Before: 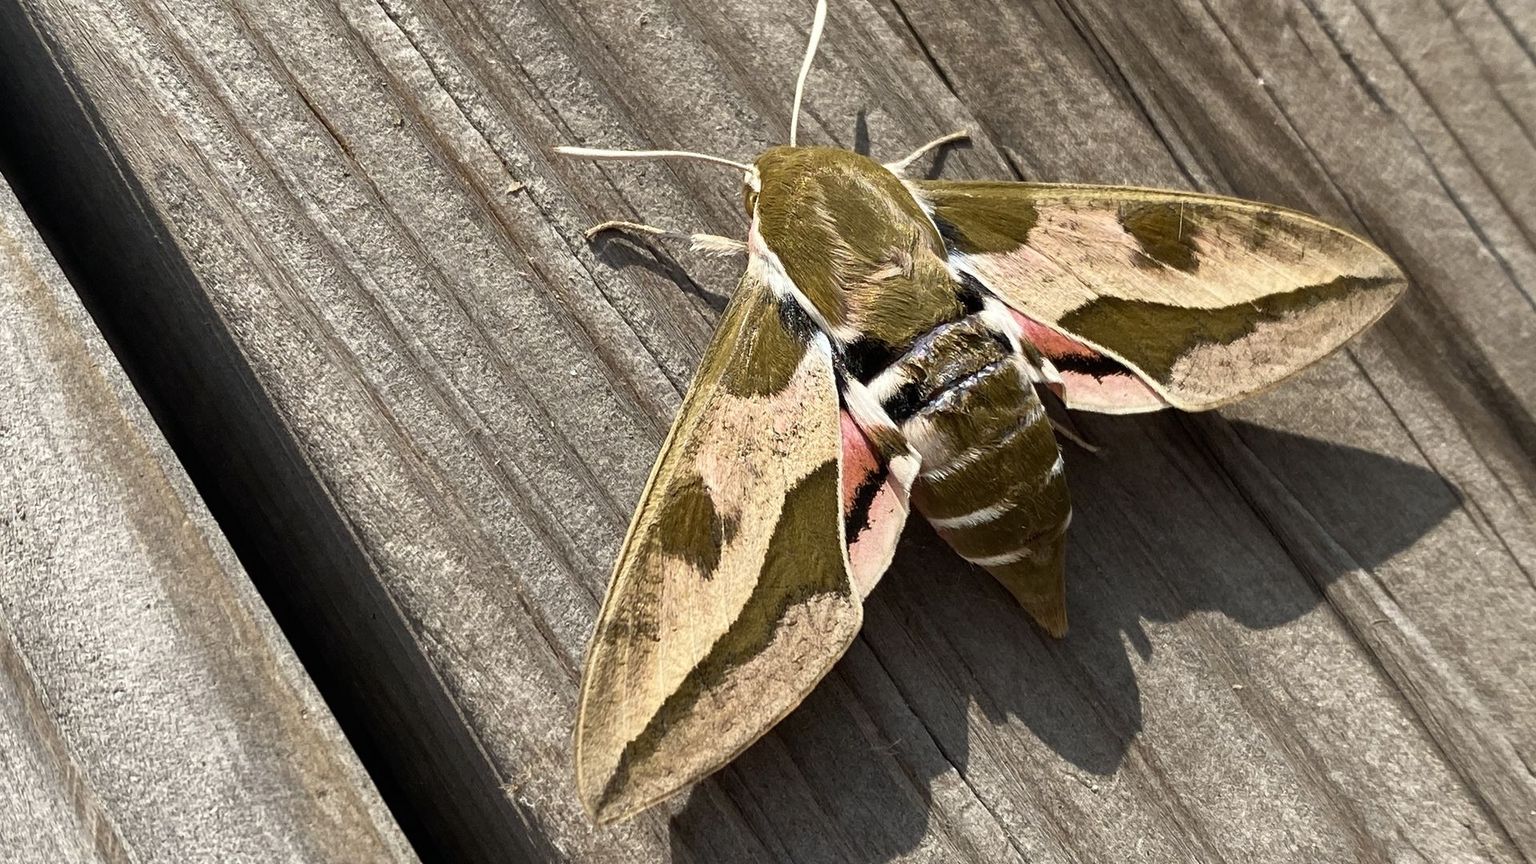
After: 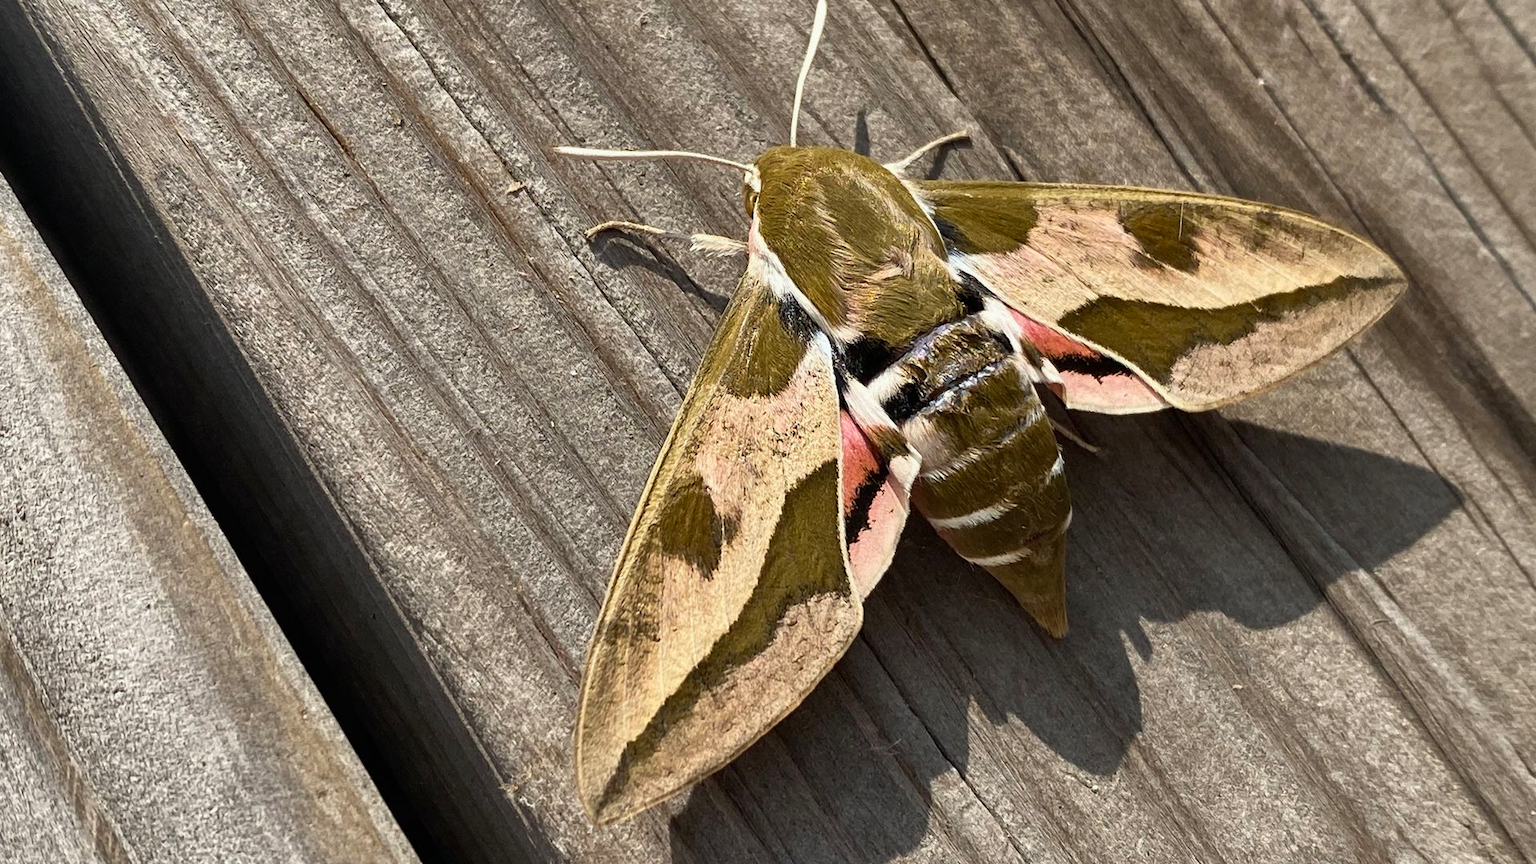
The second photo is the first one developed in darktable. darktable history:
shadows and highlights: shadows 43.55, white point adjustment -1.64, soften with gaussian
